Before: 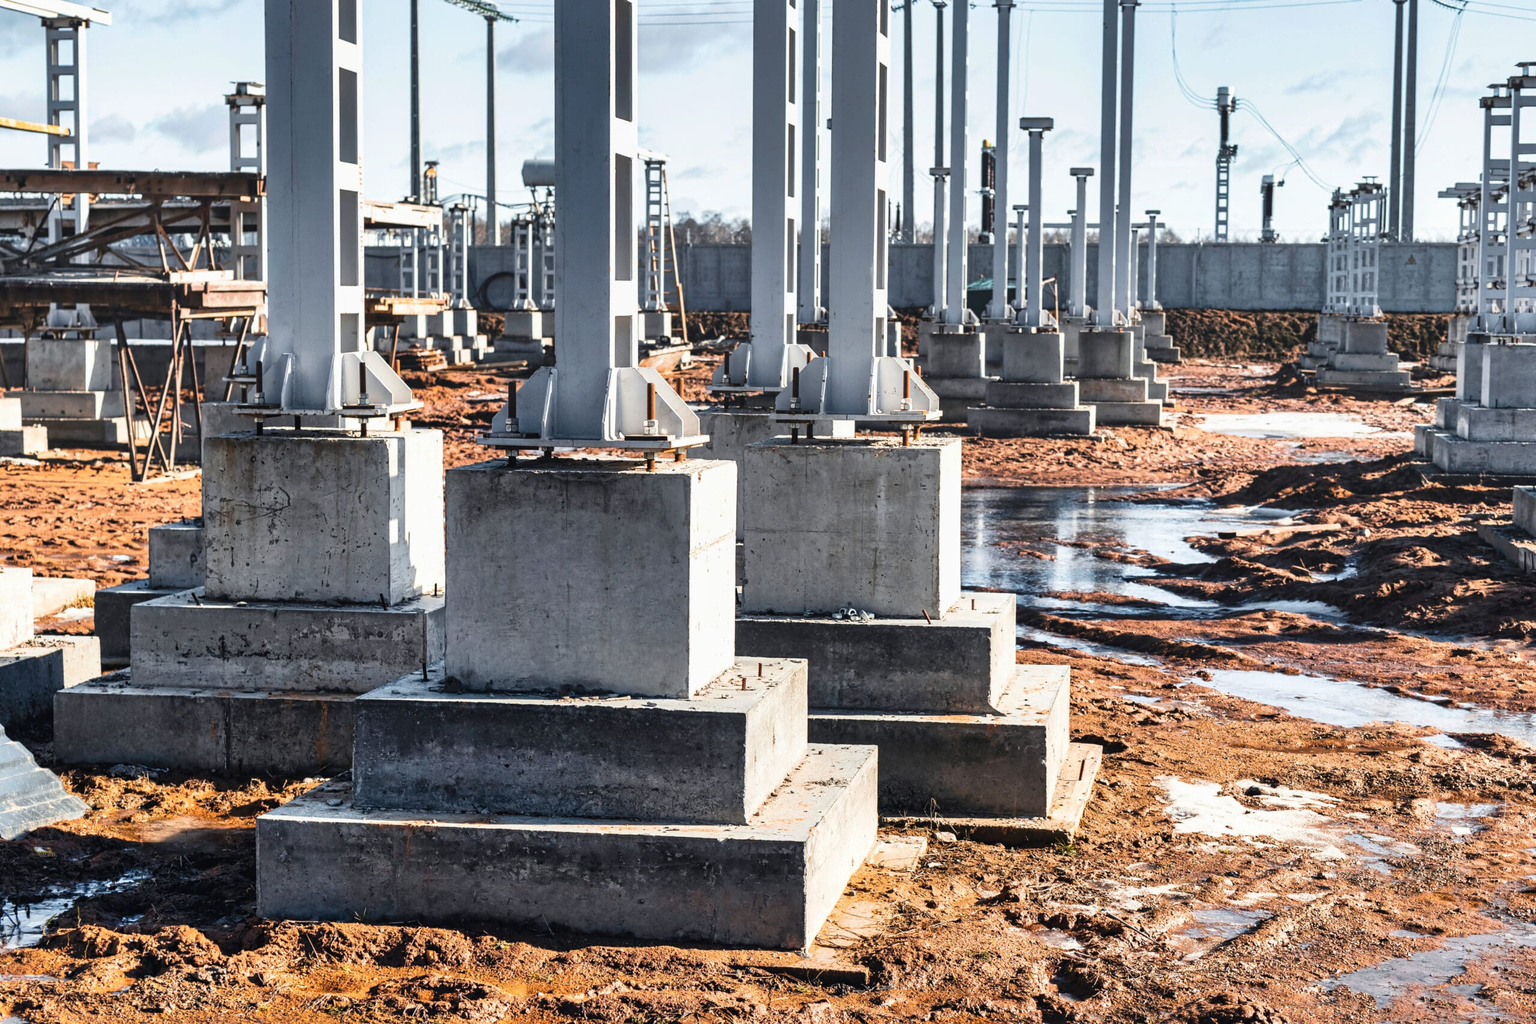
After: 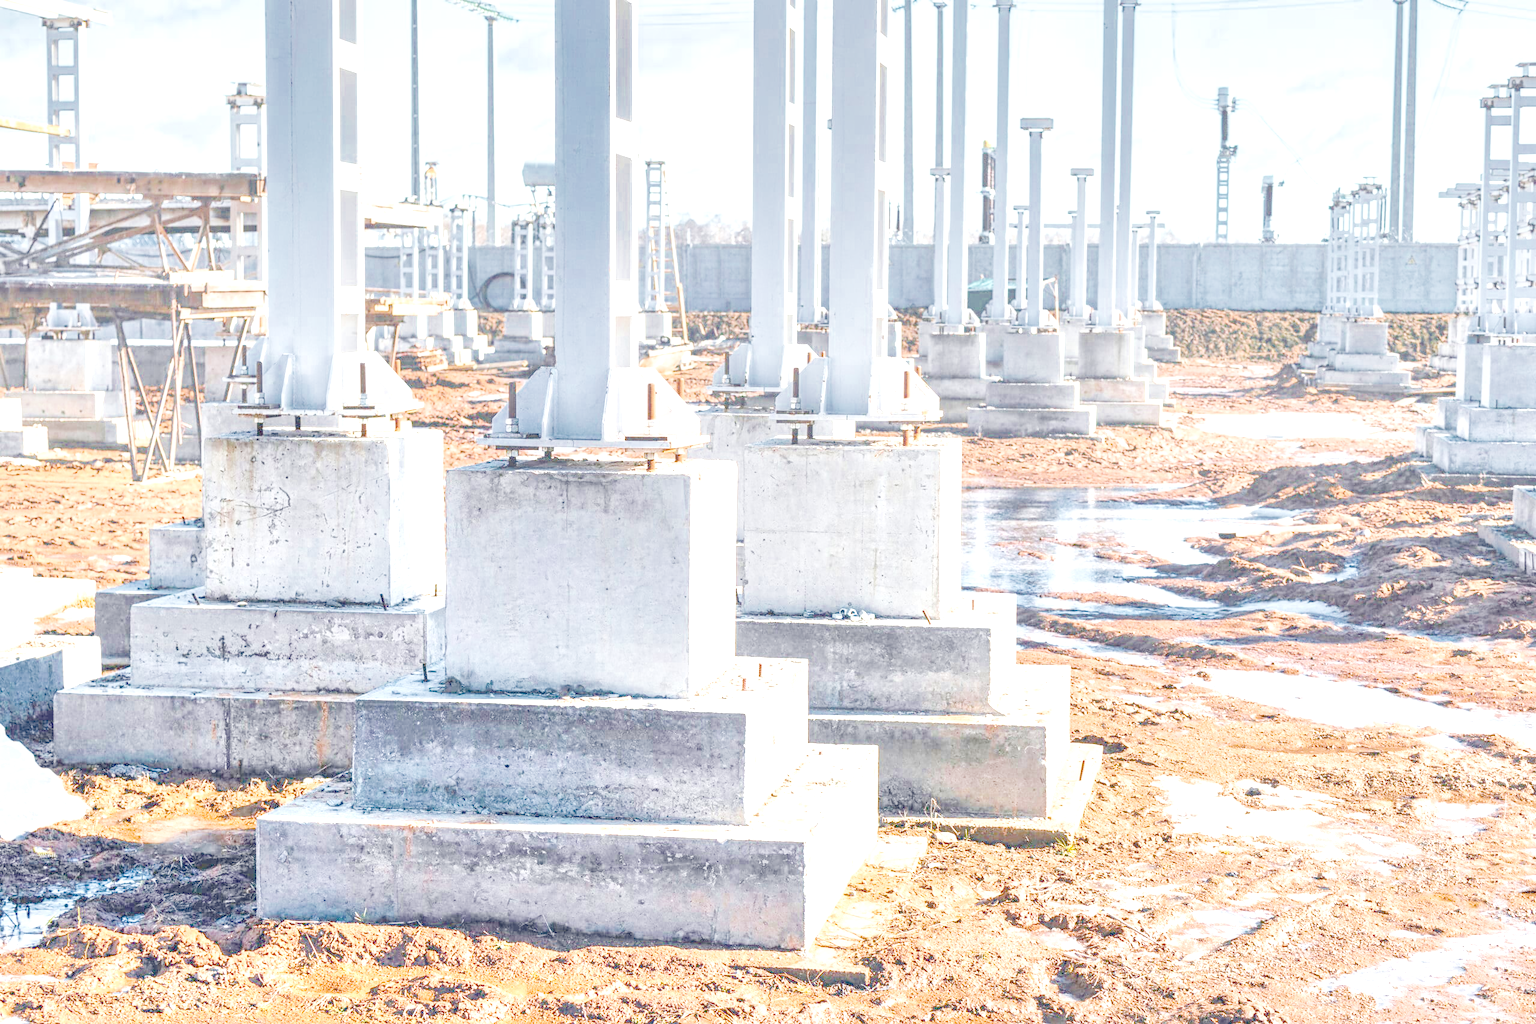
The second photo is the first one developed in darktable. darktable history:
exposure: exposure 0.6 EV, compensate highlight preservation false
color balance: output saturation 120%
local contrast: highlights 20%, detail 197%
filmic rgb: middle gray luminance 3.44%, black relative exposure -5.92 EV, white relative exposure 6.33 EV, threshold 6 EV, dynamic range scaling 22.4%, target black luminance 0%, hardness 2.33, latitude 45.85%, contrast 0.78, highlights saturation mix 100%, shadows ↔ highlights balance 0.033%, add noise in highlights 0, preserve chrominance max RGB, color science v3 (2019), use custom middle-gray values true, iterations of high-quality reconstruction 0, contrast in highlights soft, enable highlight reconstruction true
